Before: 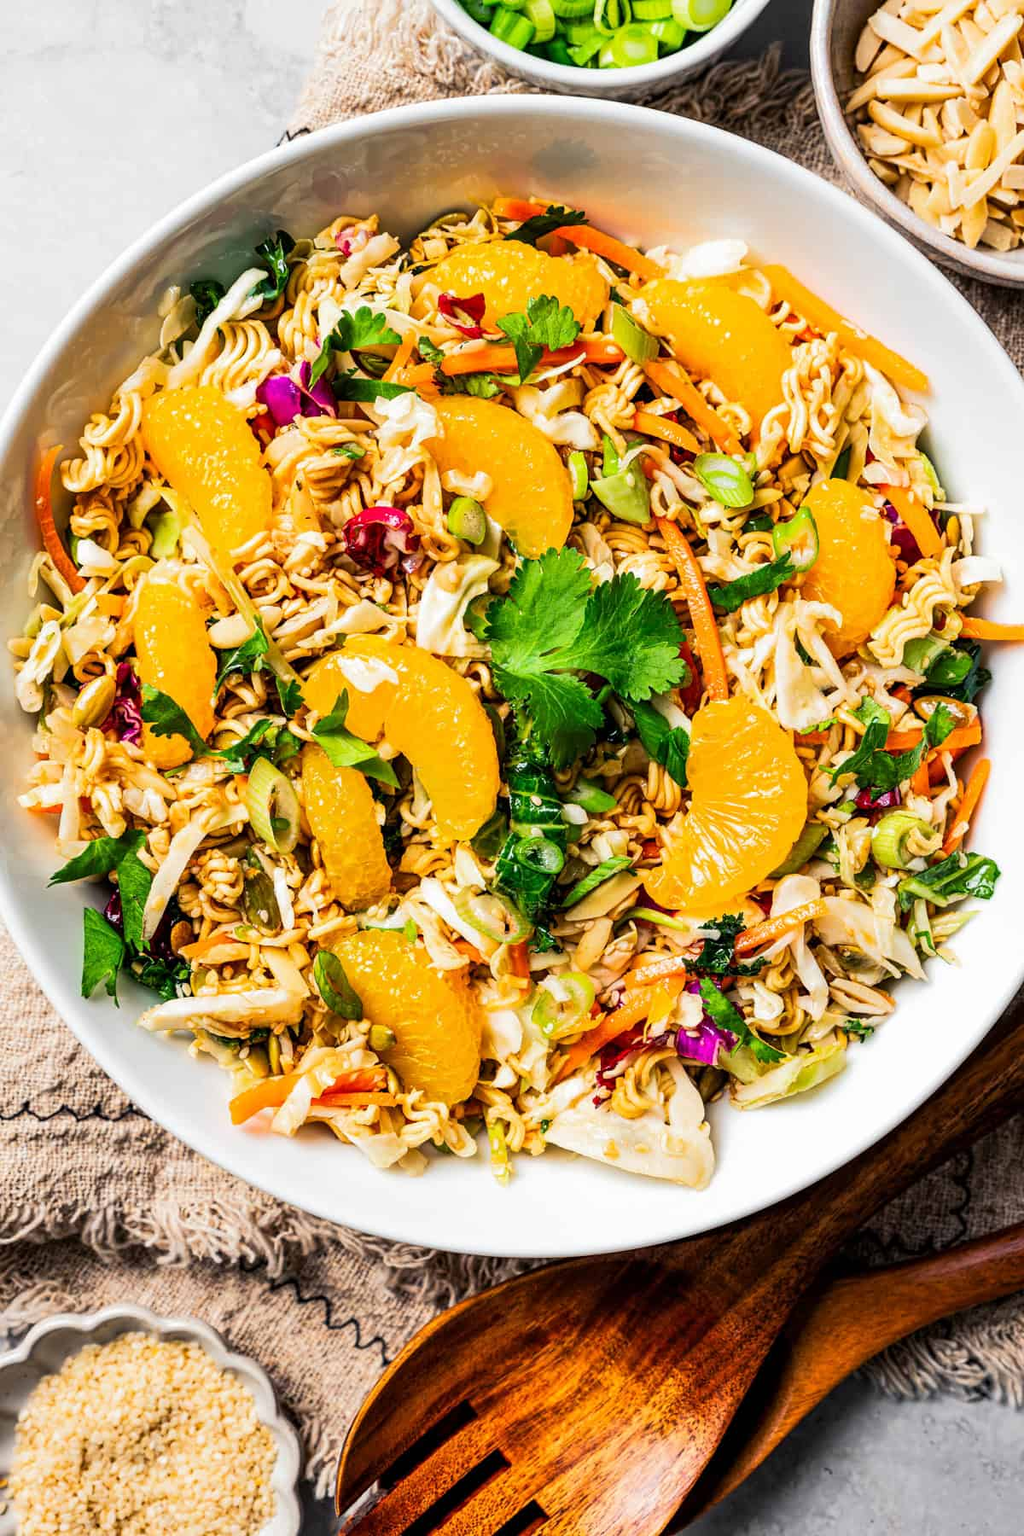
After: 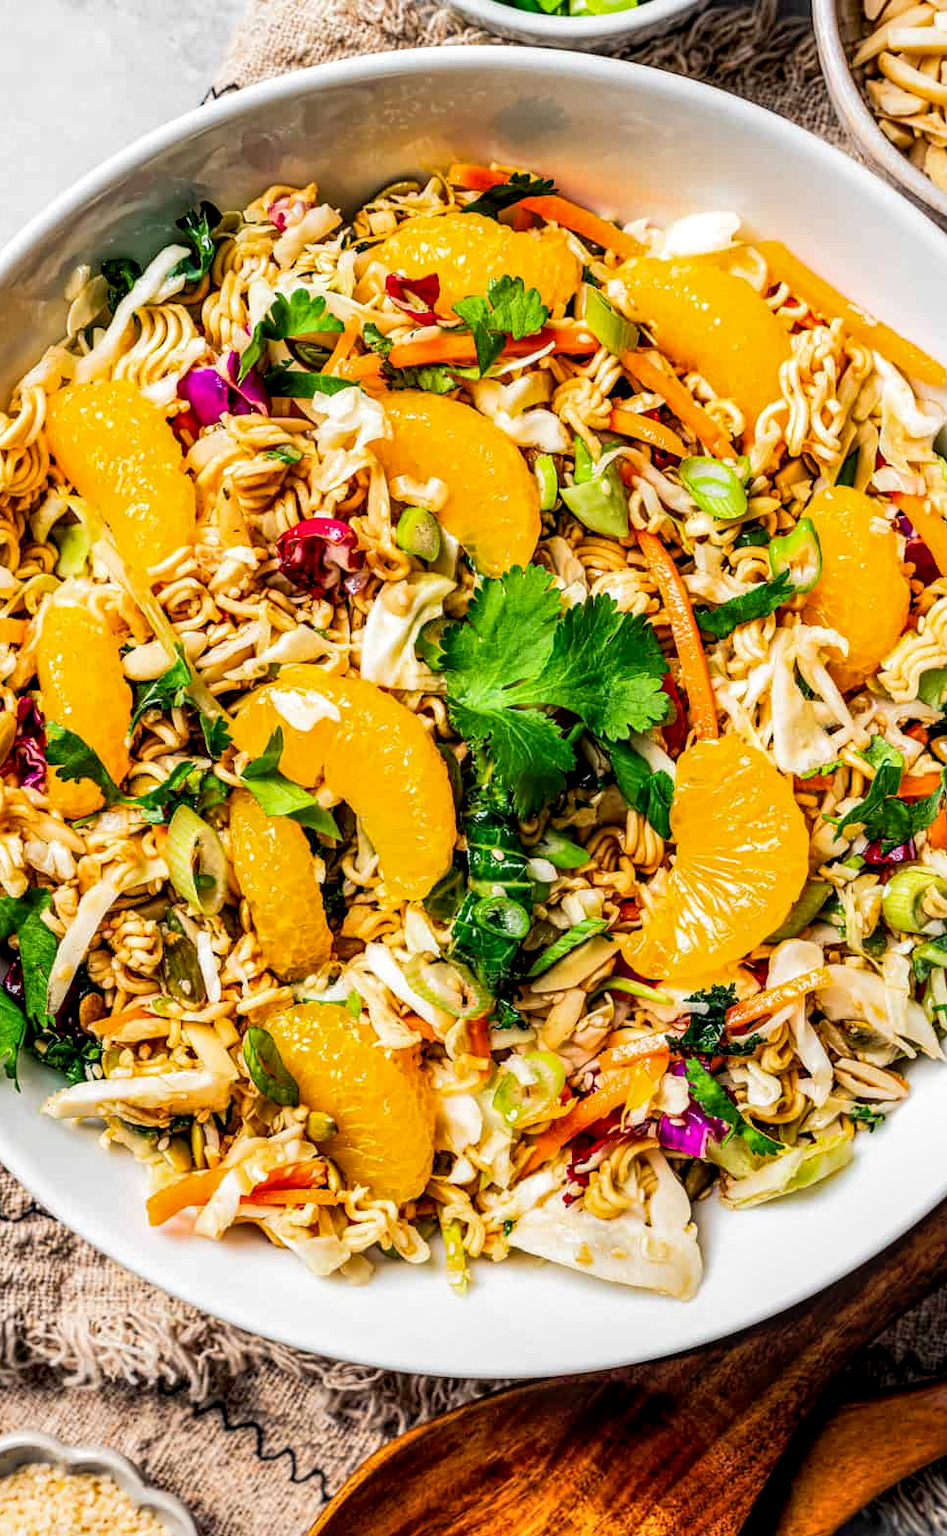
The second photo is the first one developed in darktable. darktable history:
exposure: black level correction 0.005, exposure 0.006 EV, compensate highlight preservation false
local contrast: on, module defaults
crop: left 9.946%, top 3.584%, right 9.221%, bottom 9.123%
